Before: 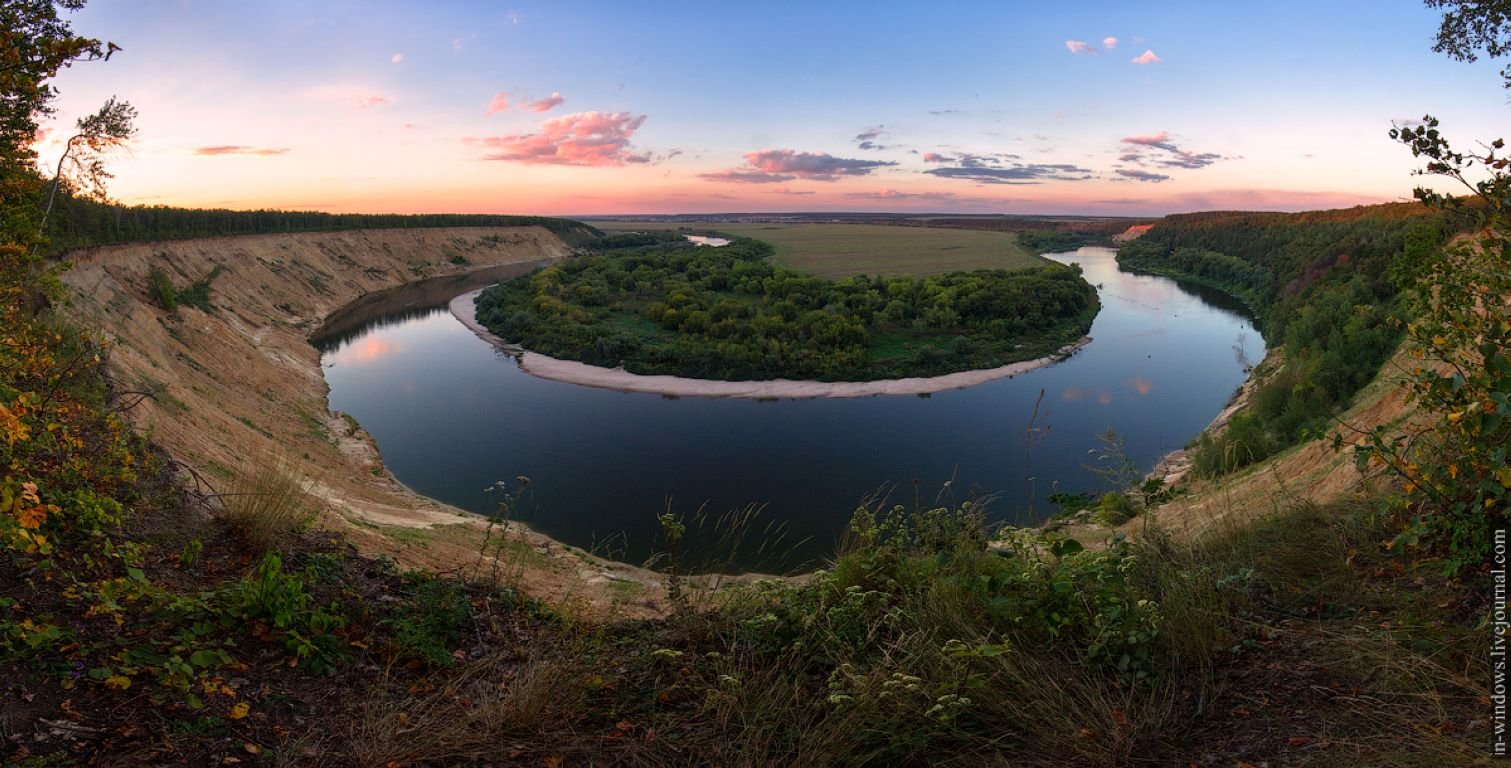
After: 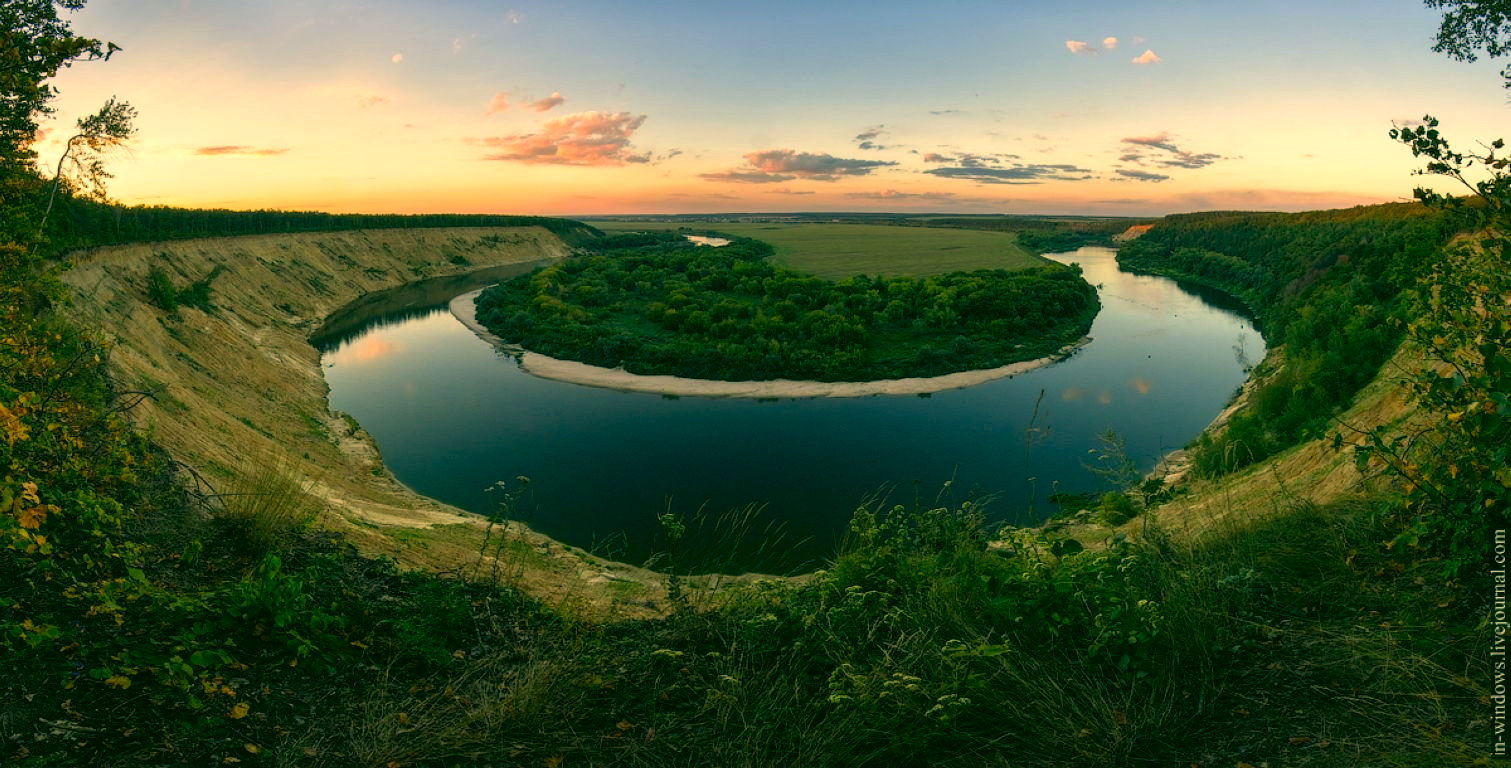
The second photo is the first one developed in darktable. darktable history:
color correction: highlights a* 5.61, highlights b* 33.23, shadows a* -26.43, shadows b* 3.7
local contrast: highlights 104%, shadows 100%, detail 119%, midtone range 0.2
